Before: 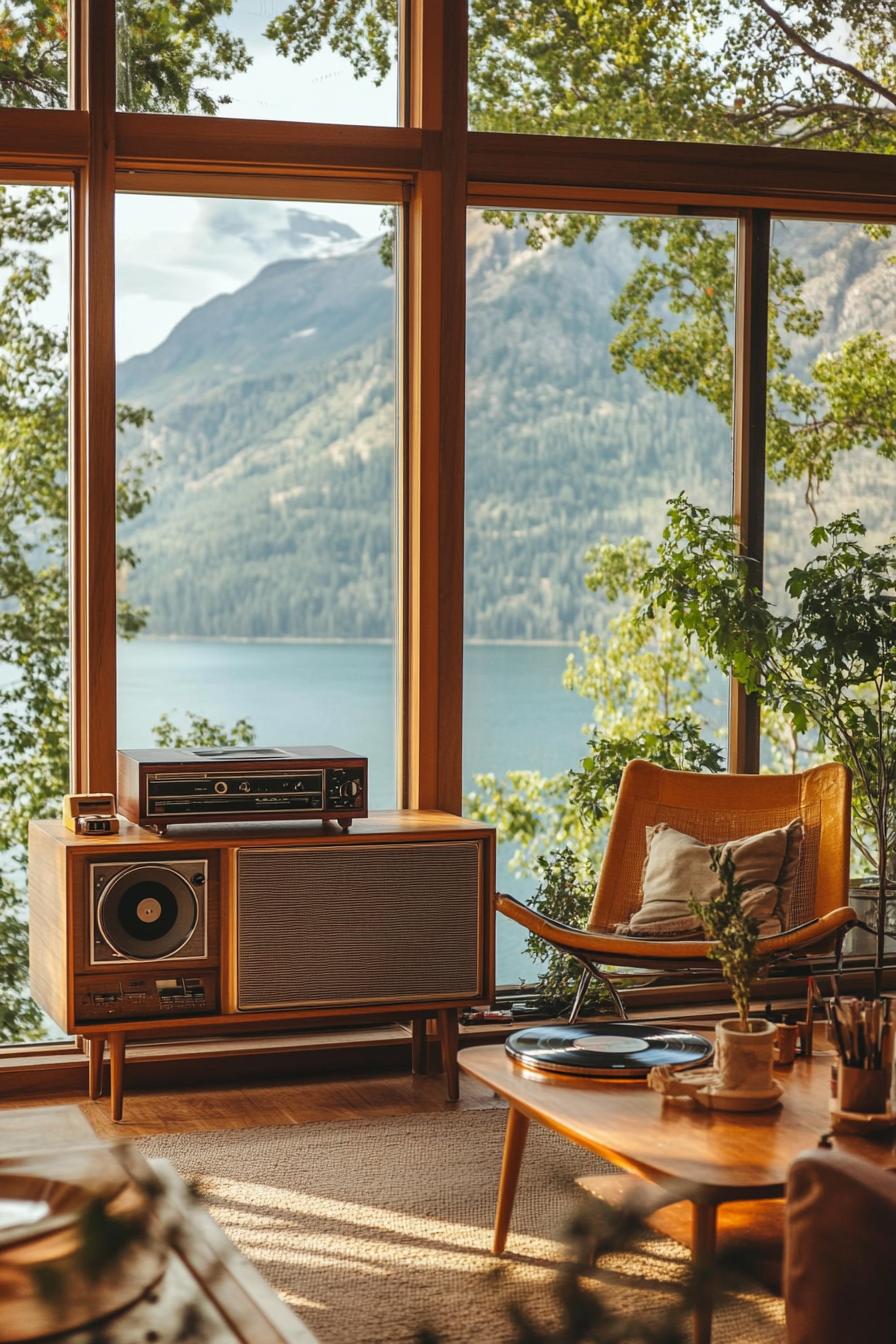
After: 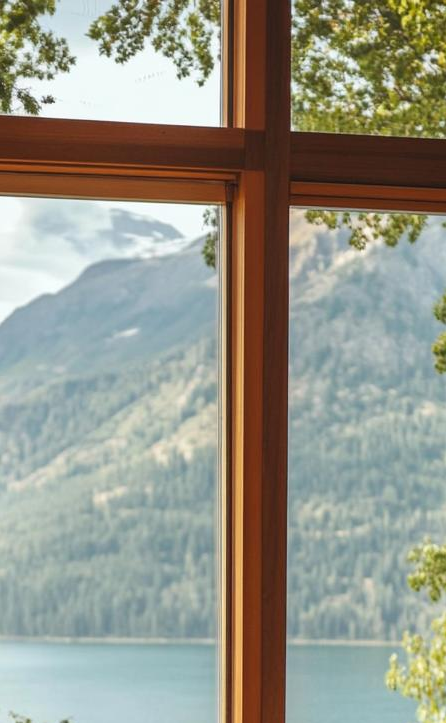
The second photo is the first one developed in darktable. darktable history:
crop: left 19.863%, right 30.31%, bottom 46.185%
